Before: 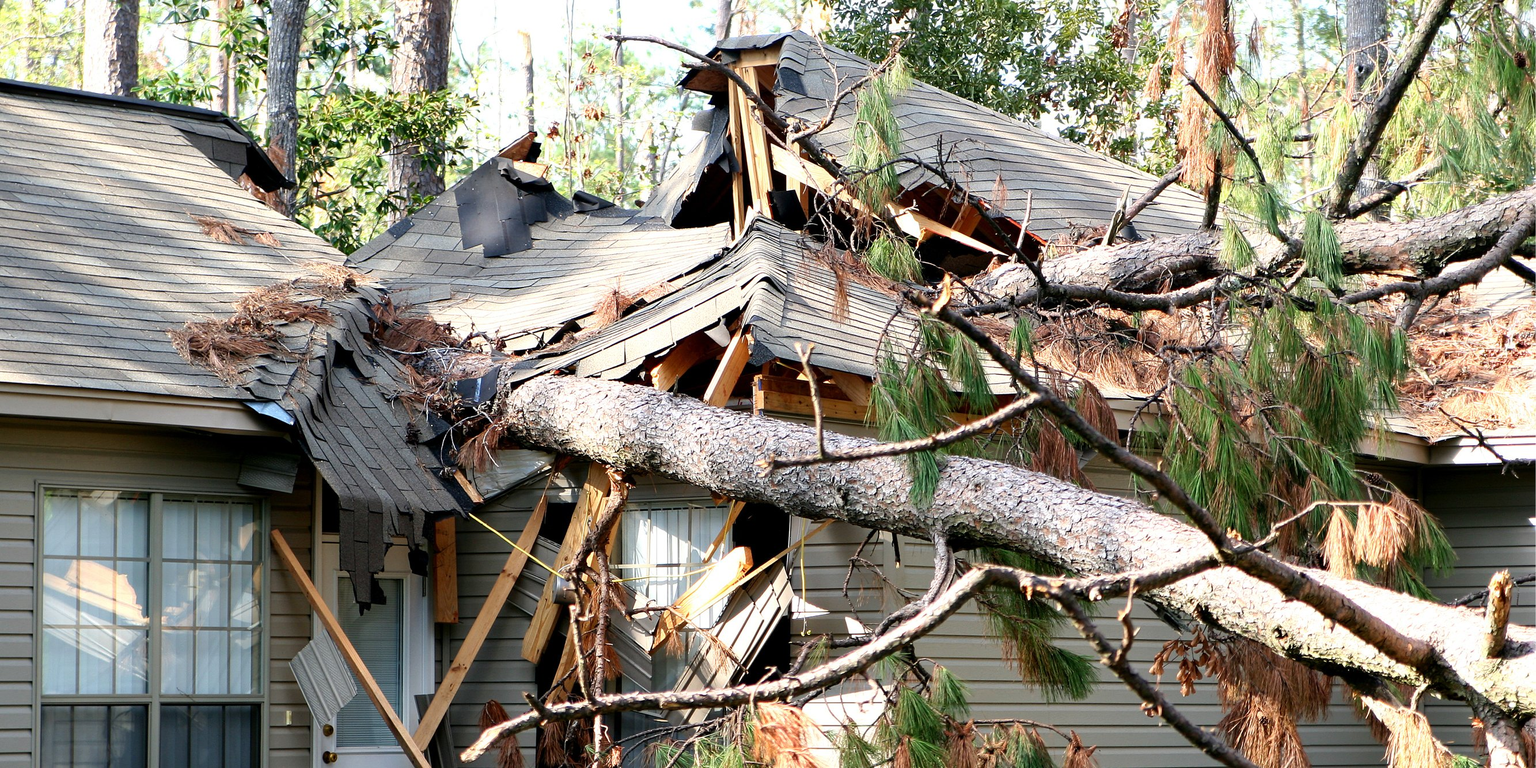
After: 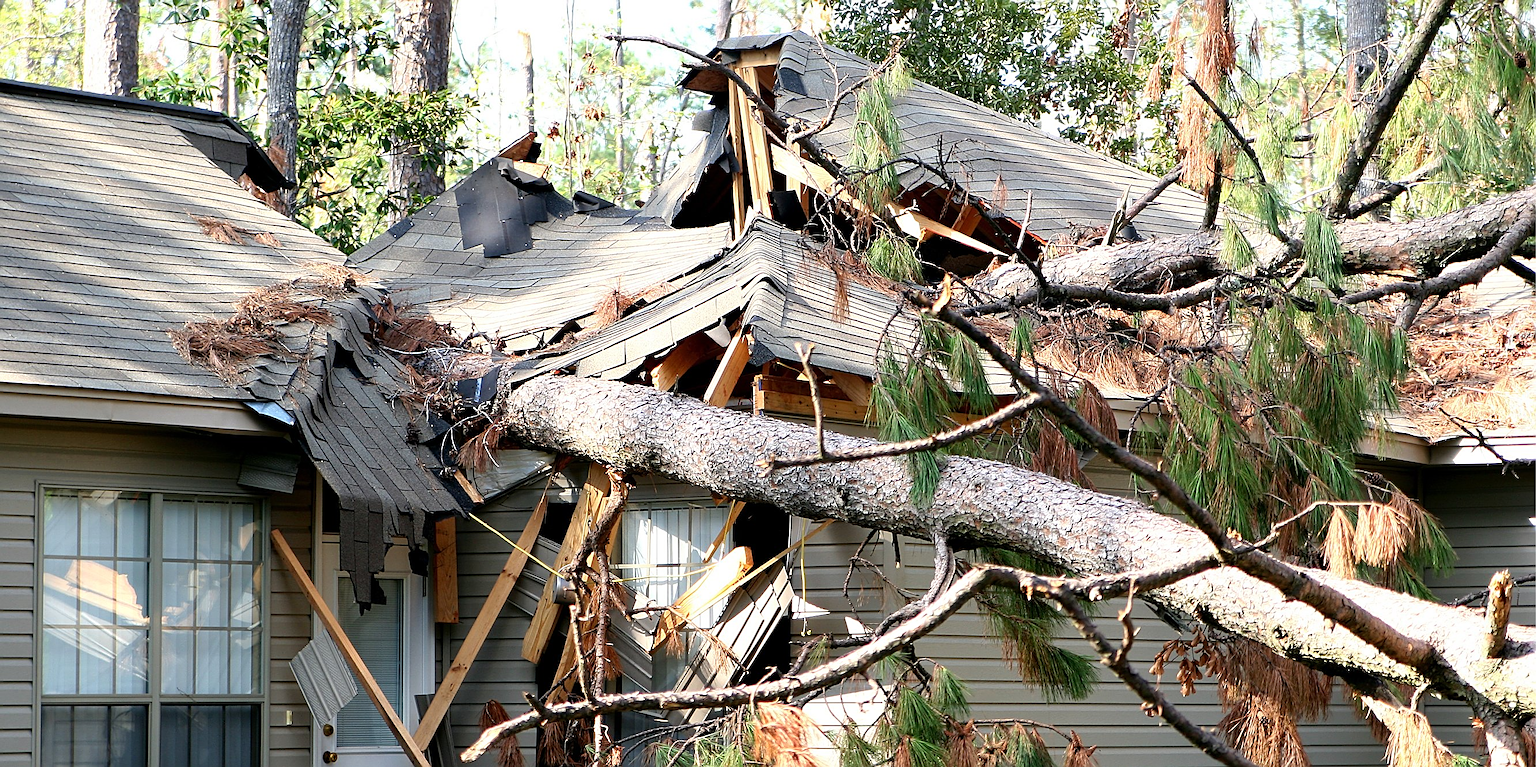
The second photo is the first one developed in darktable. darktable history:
sharpen: on, module defaults
tone equalizer: -8 EV 0.052 EV
